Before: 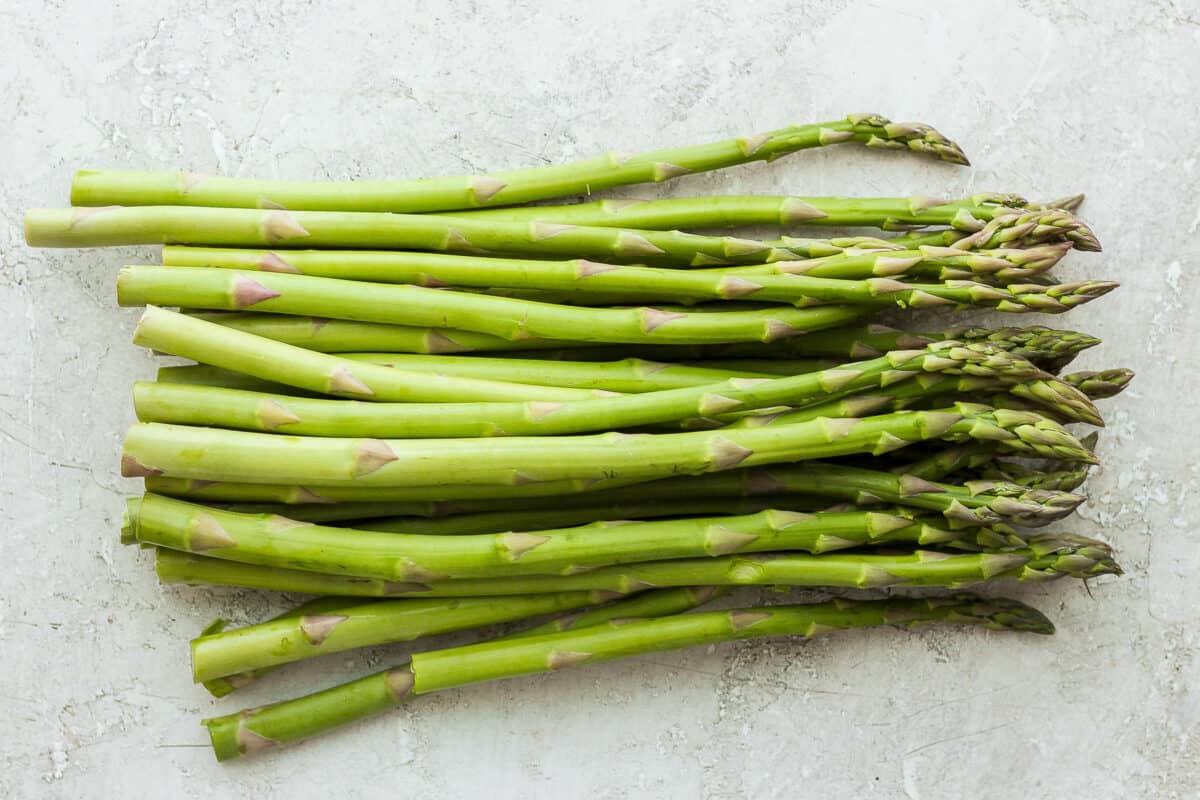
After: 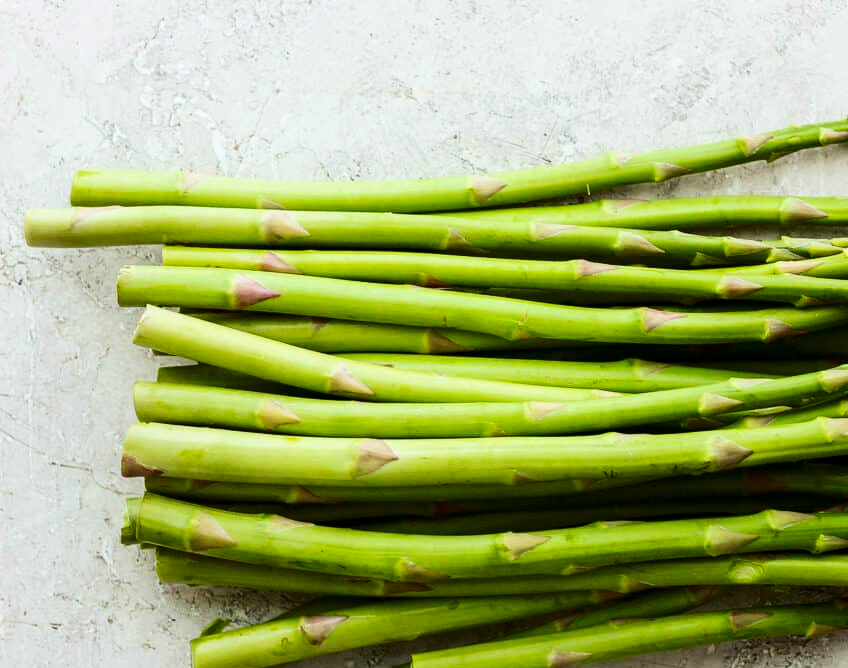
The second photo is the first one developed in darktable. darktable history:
contrast brightness saturation: contrast 0.215, brightness -0.182, saturation 0.24
crop: right 28.582%, bottom 16.445%
